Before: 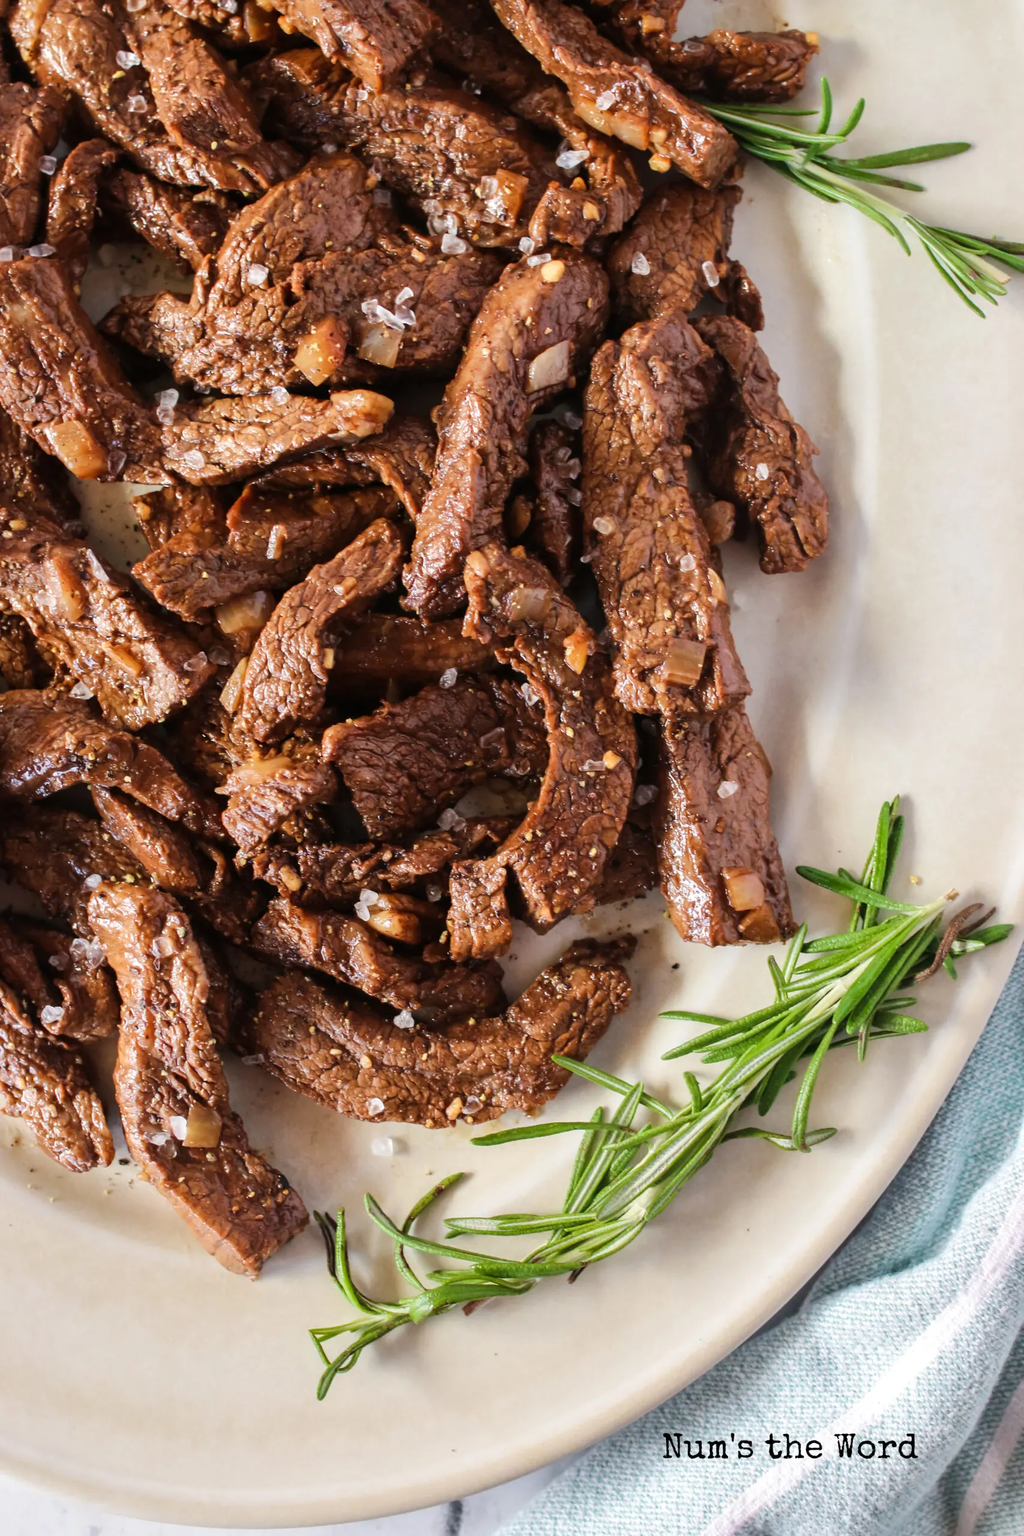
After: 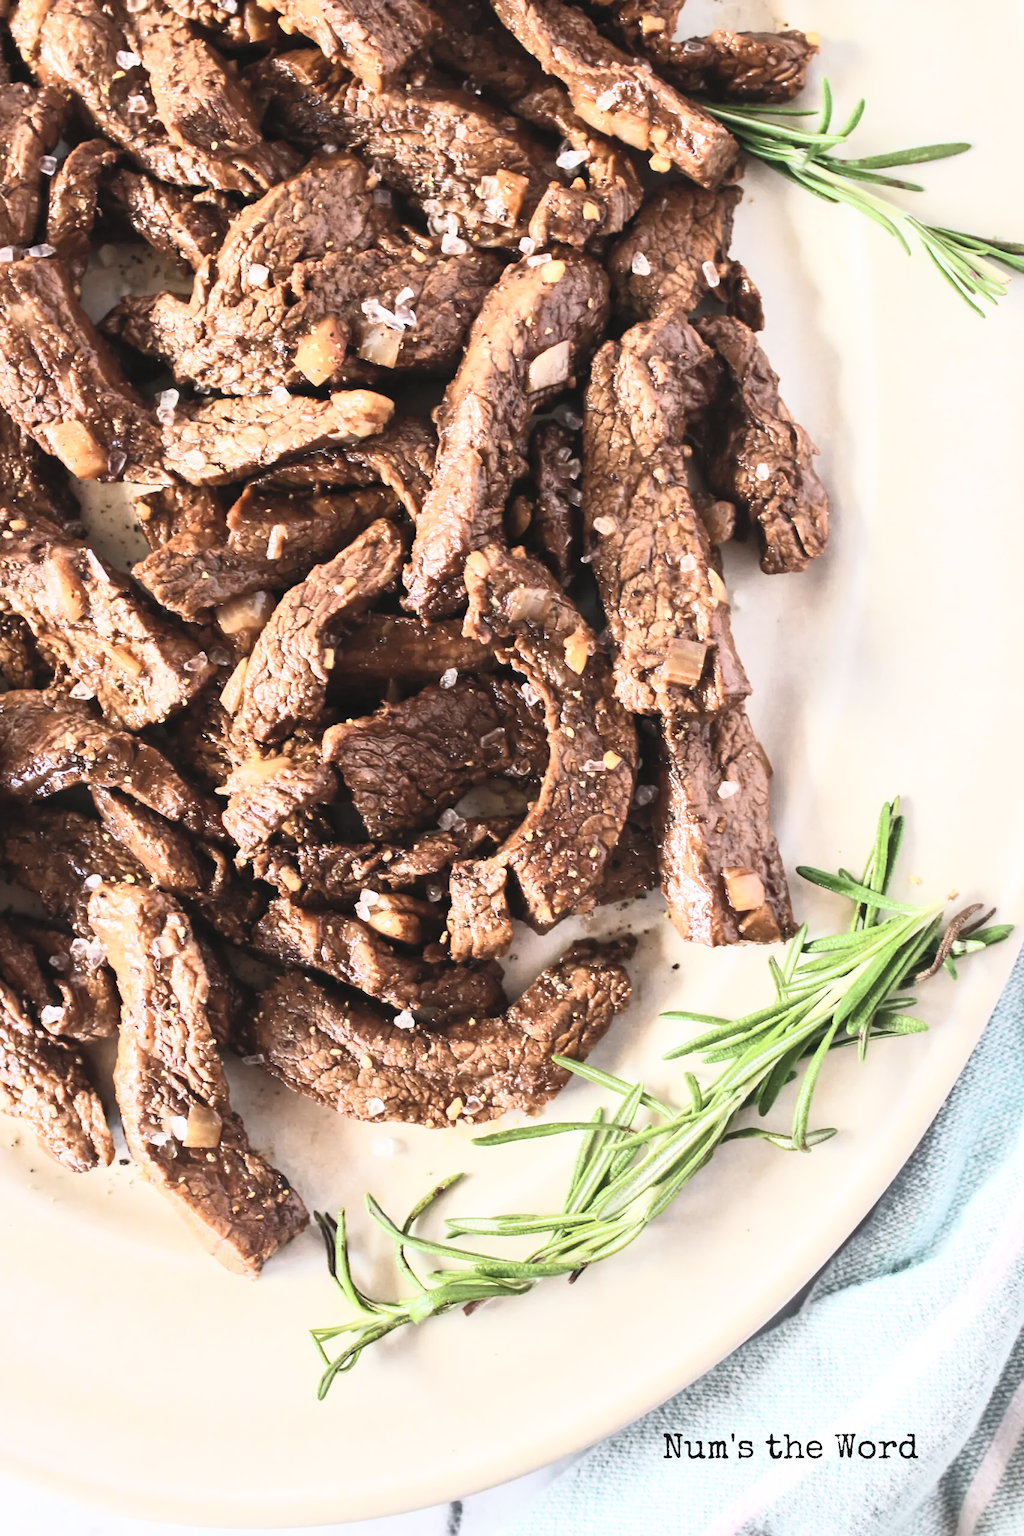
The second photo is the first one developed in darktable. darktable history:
contrast brightness saturation: contrast 0.437, brightness 0.563, saturation -0.19
